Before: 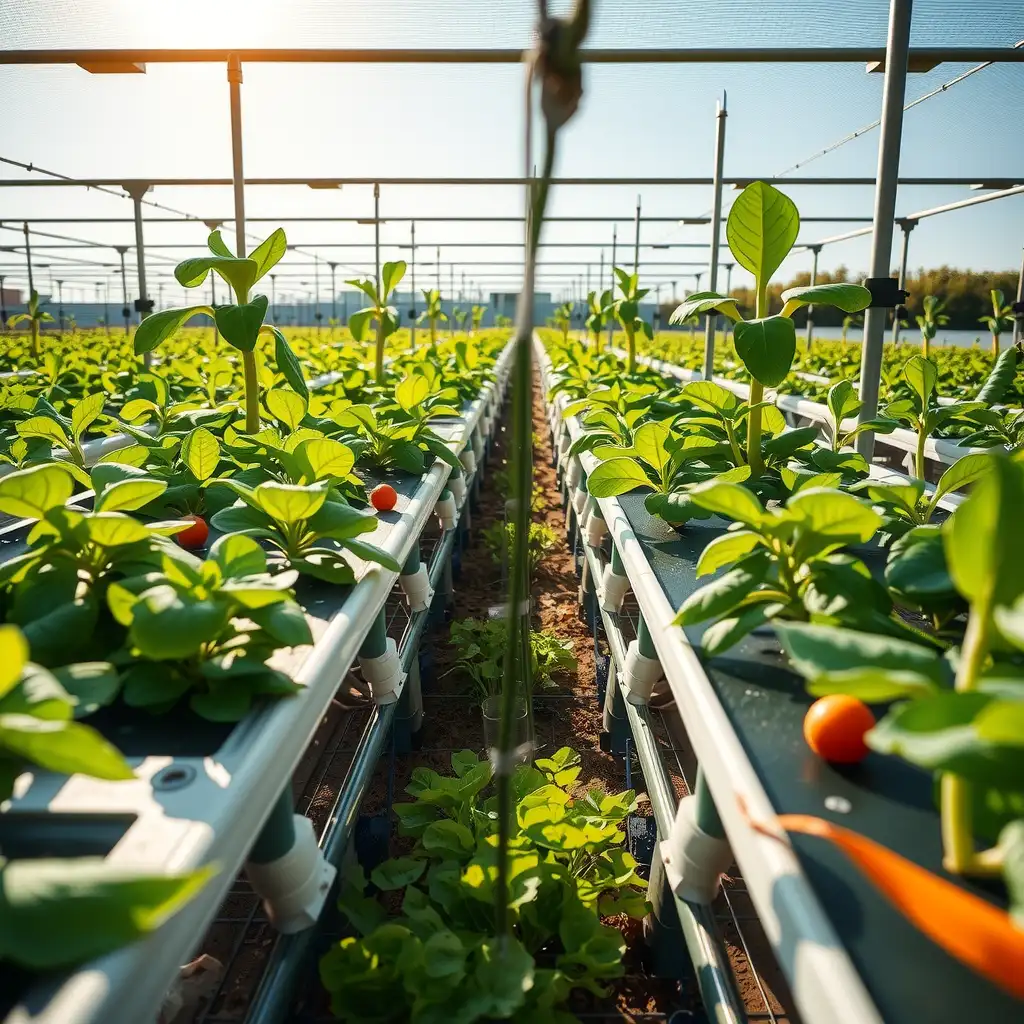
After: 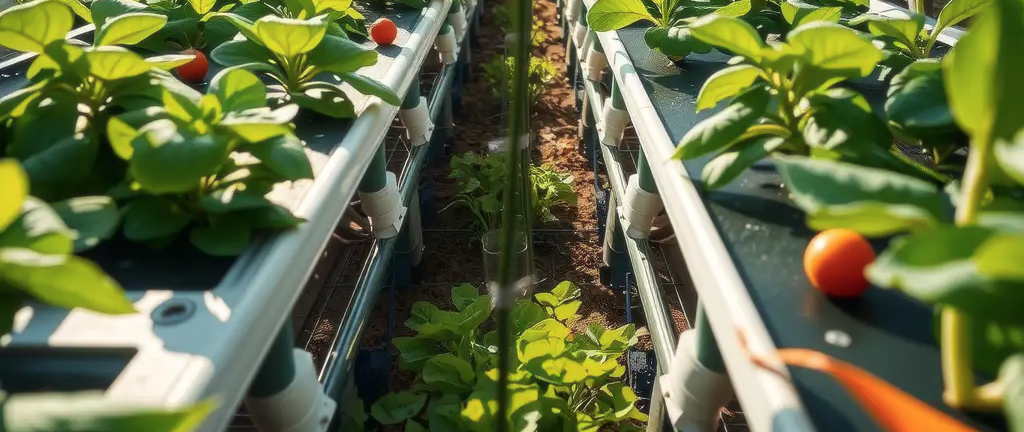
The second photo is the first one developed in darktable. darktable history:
crop: top 45.551%, bottom 12.262%
soften: size 10%, saturation 50%, brightness 0.2 EV, mix 10%
